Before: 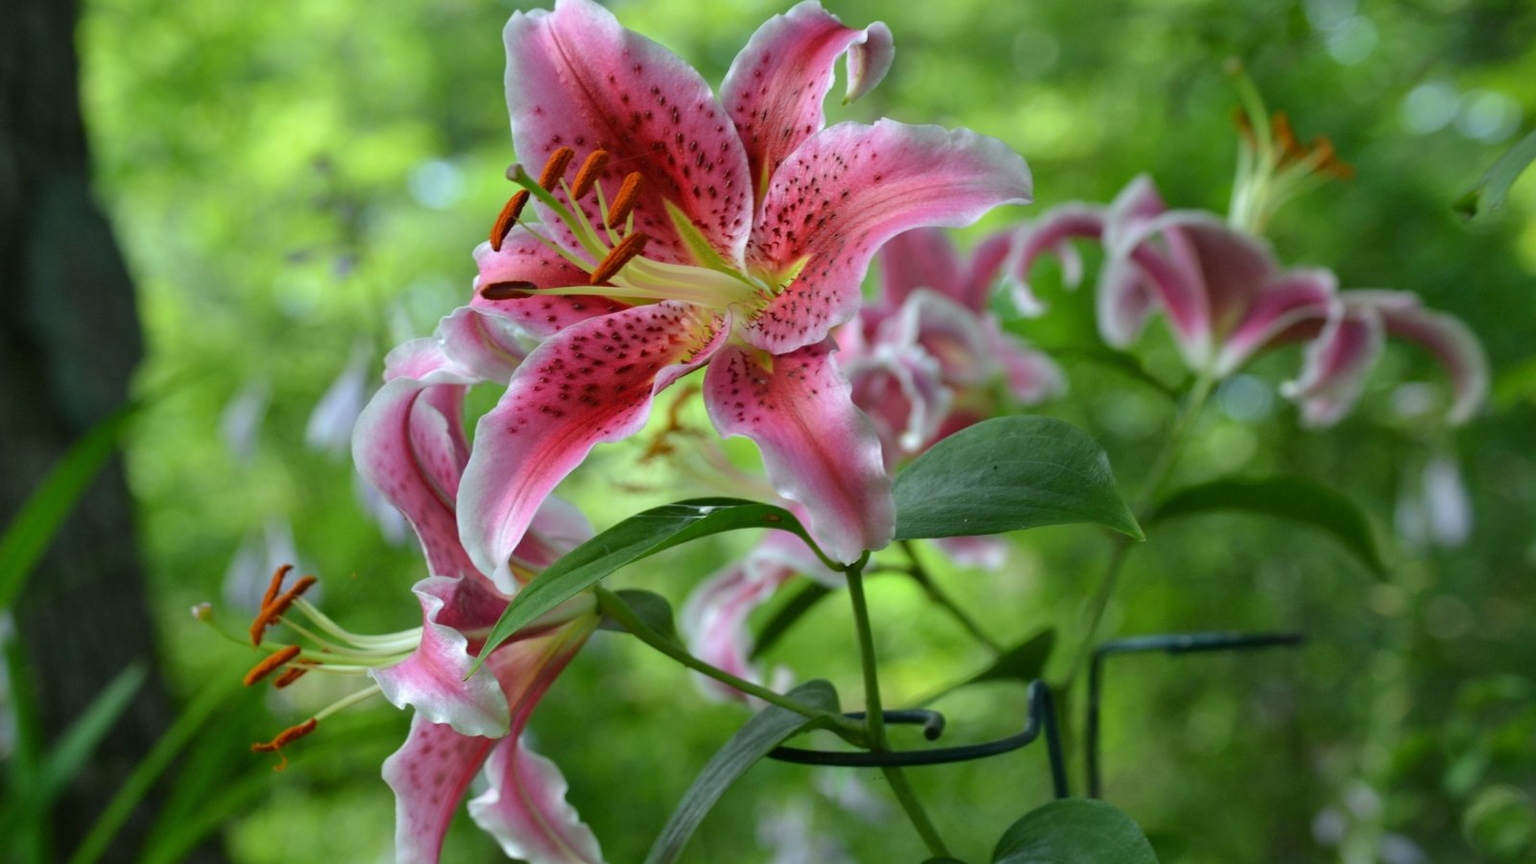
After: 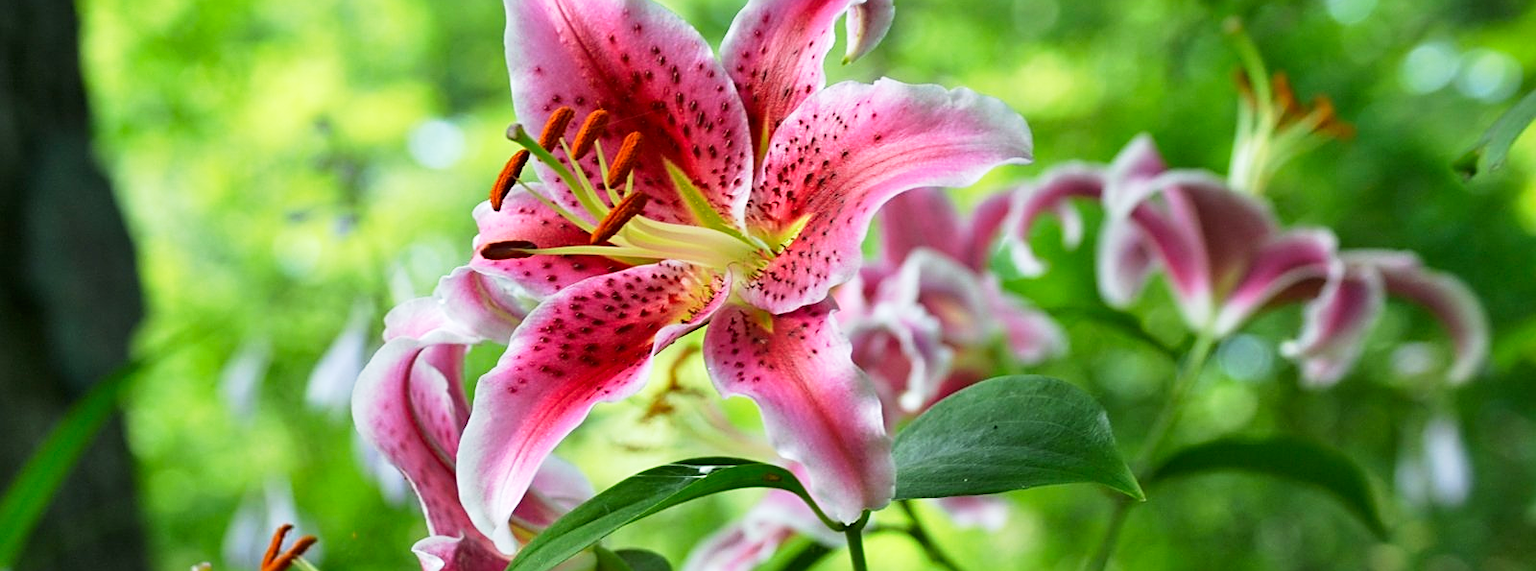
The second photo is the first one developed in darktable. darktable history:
crop and rotate: top 4.761%, bottom 29.074%
base curve: curves: ch0 [(0, 0) (0.005, 0.002) (0.193, 0.295) (0.399, 0.664) (0.75, 0.928) (1, 1)], preserve colors none
sharpen: on, module defaults
